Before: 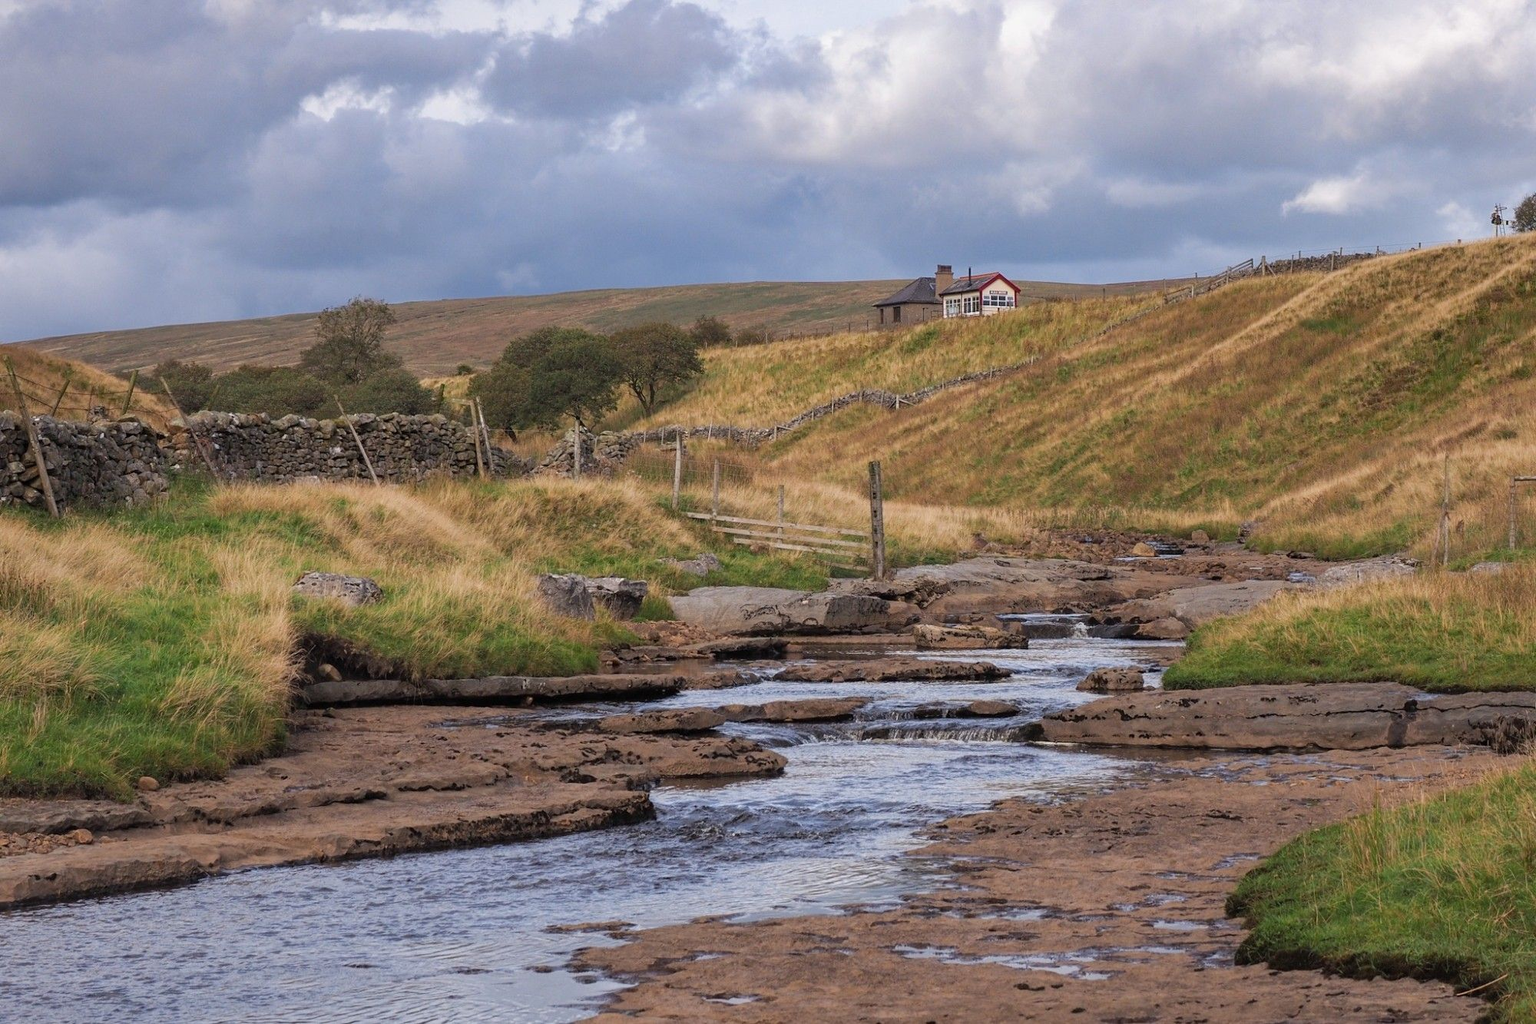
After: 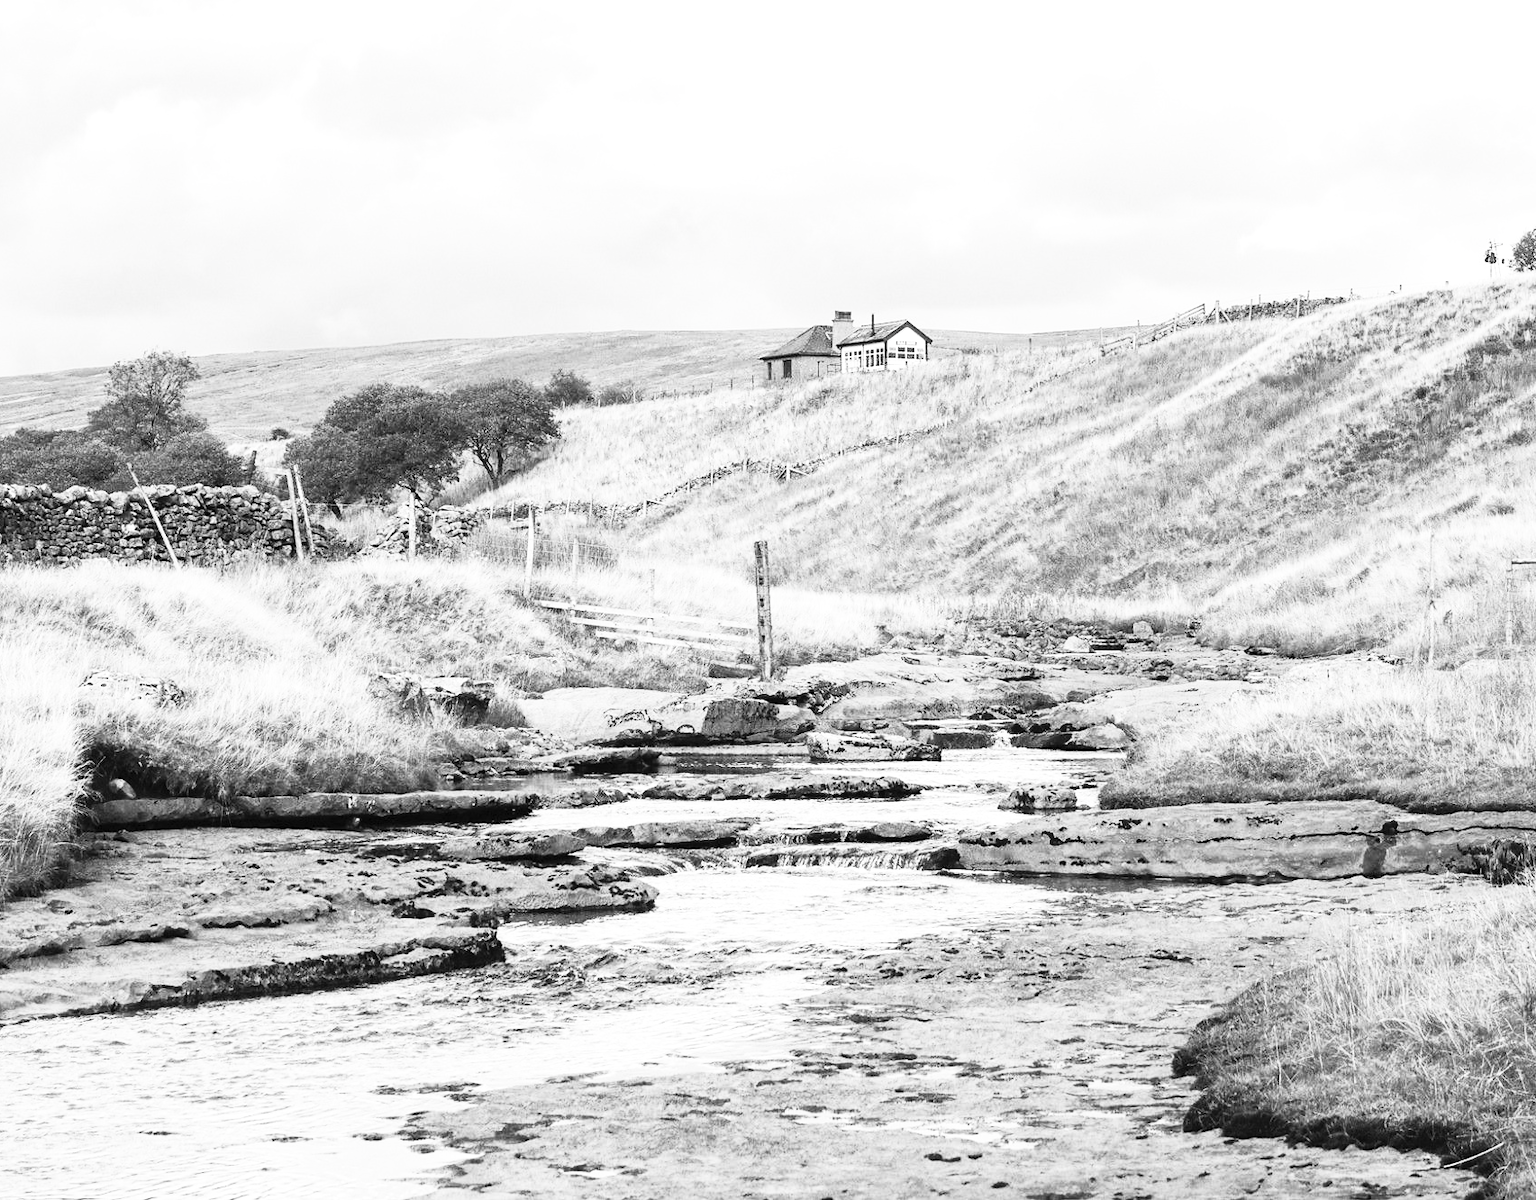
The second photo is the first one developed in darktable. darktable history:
crop and rotate: left 14.731%
contrast brightness saturation: contrast 0.535, brightness 0.488, saturation -0.999
tone equalizer: -8 EV -1.1 EV, -7 EV -1.01 EV, -6 EV -0.884 EV, -5 EV -0.557 EV, -3 EV 0.584 EV, -2 EV 0.885 EV, -1 EV 1.01 EV, +0 EV 1.07 EV
